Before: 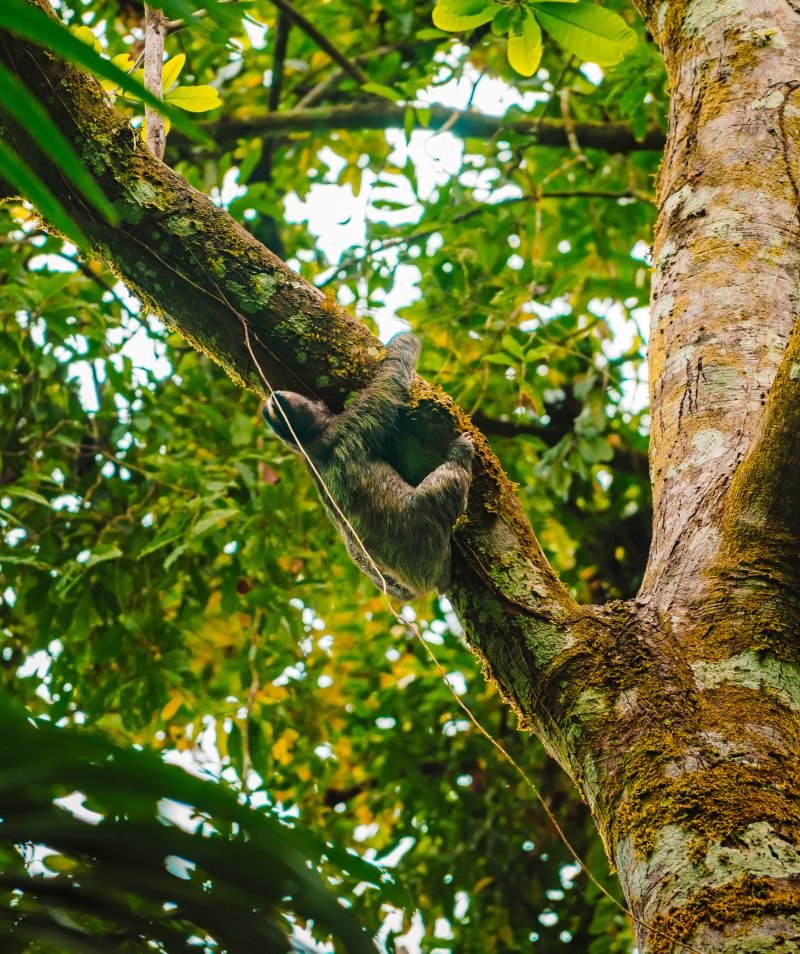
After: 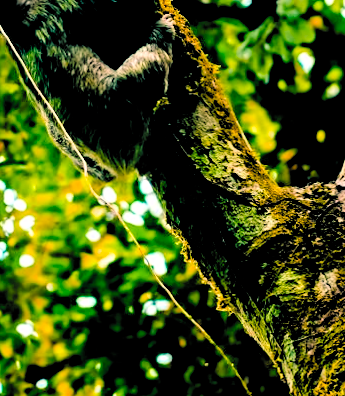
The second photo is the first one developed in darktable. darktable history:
filmic rgb: middle gray luminance 13.55%, black relative exposure -1.97 EV, white relative exposure 3.1 EV, threshold 6 EV, target black luminance 0%, hardness 1.79, latitude 59.23%, contrast 1.728, highlights saturation mix 5%, shadows ↔ highlights balance -37.52%, add noise in highlights 0, color science v3 (2019), use custom middle-gray values true, iterations of high-quality reconstruction 0, contrast in highlights soft, enable highlight reconstruction true
rotate and perspective: lens shift (vertical) 0.048, lens shift (horizontal) -0.024, automatic cropping off
crop: left 37.221%, top 45.169%, right 20.63%, bottom 13.777%
color balance rgb: shadows lift › luminance -28.76%, shadows lift › chroma 10%, shadows lift › hue 230°, power › chroma 0.5%, power › hue 215°, highlights gain › luminance 7.14%, highlights gain › chroma 1%, highlights gain › hue 50°, global offset › luminance -0.29%, global offset › hue 260°, perceptual saturation grading › global saturation 20%, perceptual saturation grading › highlights -13.92%, perceptual saturation grading › shadows 50%
